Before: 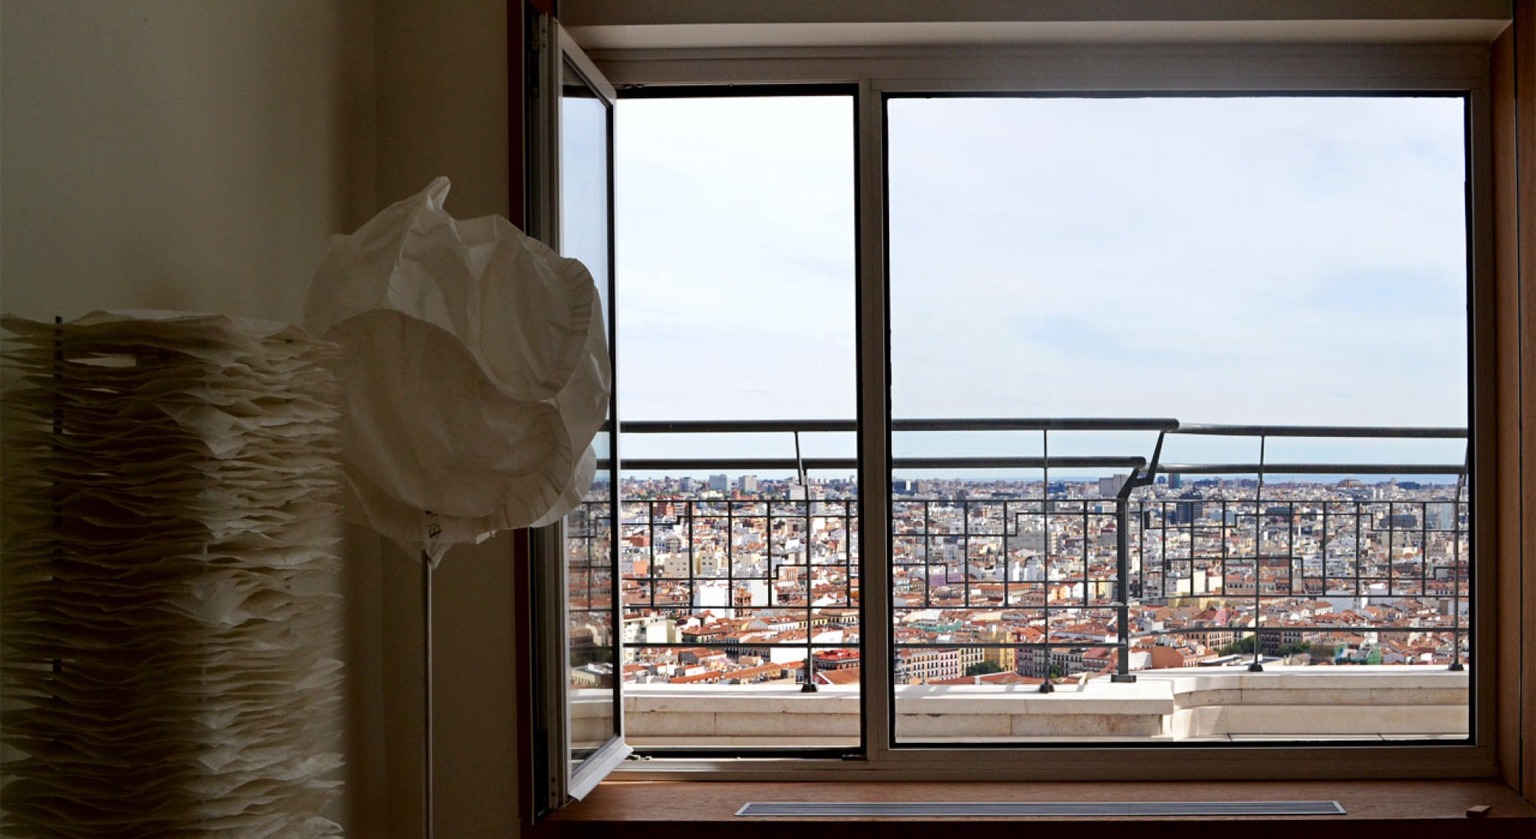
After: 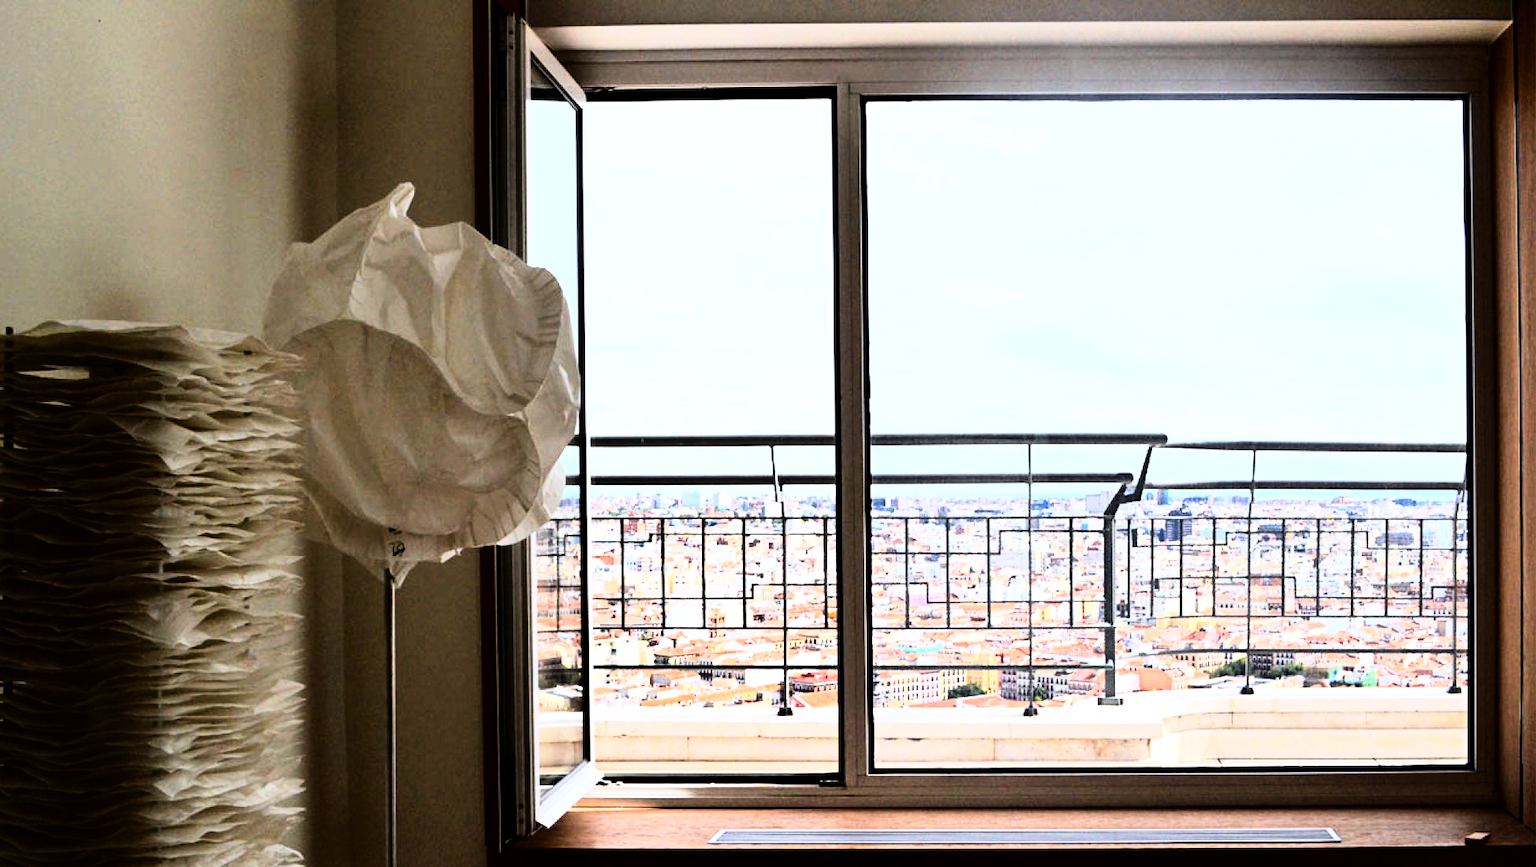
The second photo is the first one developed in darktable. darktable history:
white balance: red 0.98, blue 1.034
crop and rotate: left 3.238%
rgb curve: curves: ch0 [(0, 0) (0.21, 0.15) (0.24, 0.21) (0.5, 0.75) (0.75, 0.96) (0.89, 0.99) (1, 1)]; ch1 [(0, 0.02) (0.21, 0.13) (0.25, 0.2) (0.5, 0.67) (0.75, 0.9) (0.89, 0.97) (1, 1)]; ch2 [(0, 0.02) (0.21, 0.13) (0.25, 0.2) (0.5, 0.67) (0.75, 0.9) (0.89, 0.97) (1, 1)], compensate middle gray true
exposure: exposure 0.74 EV, compensate highlight preservation false
